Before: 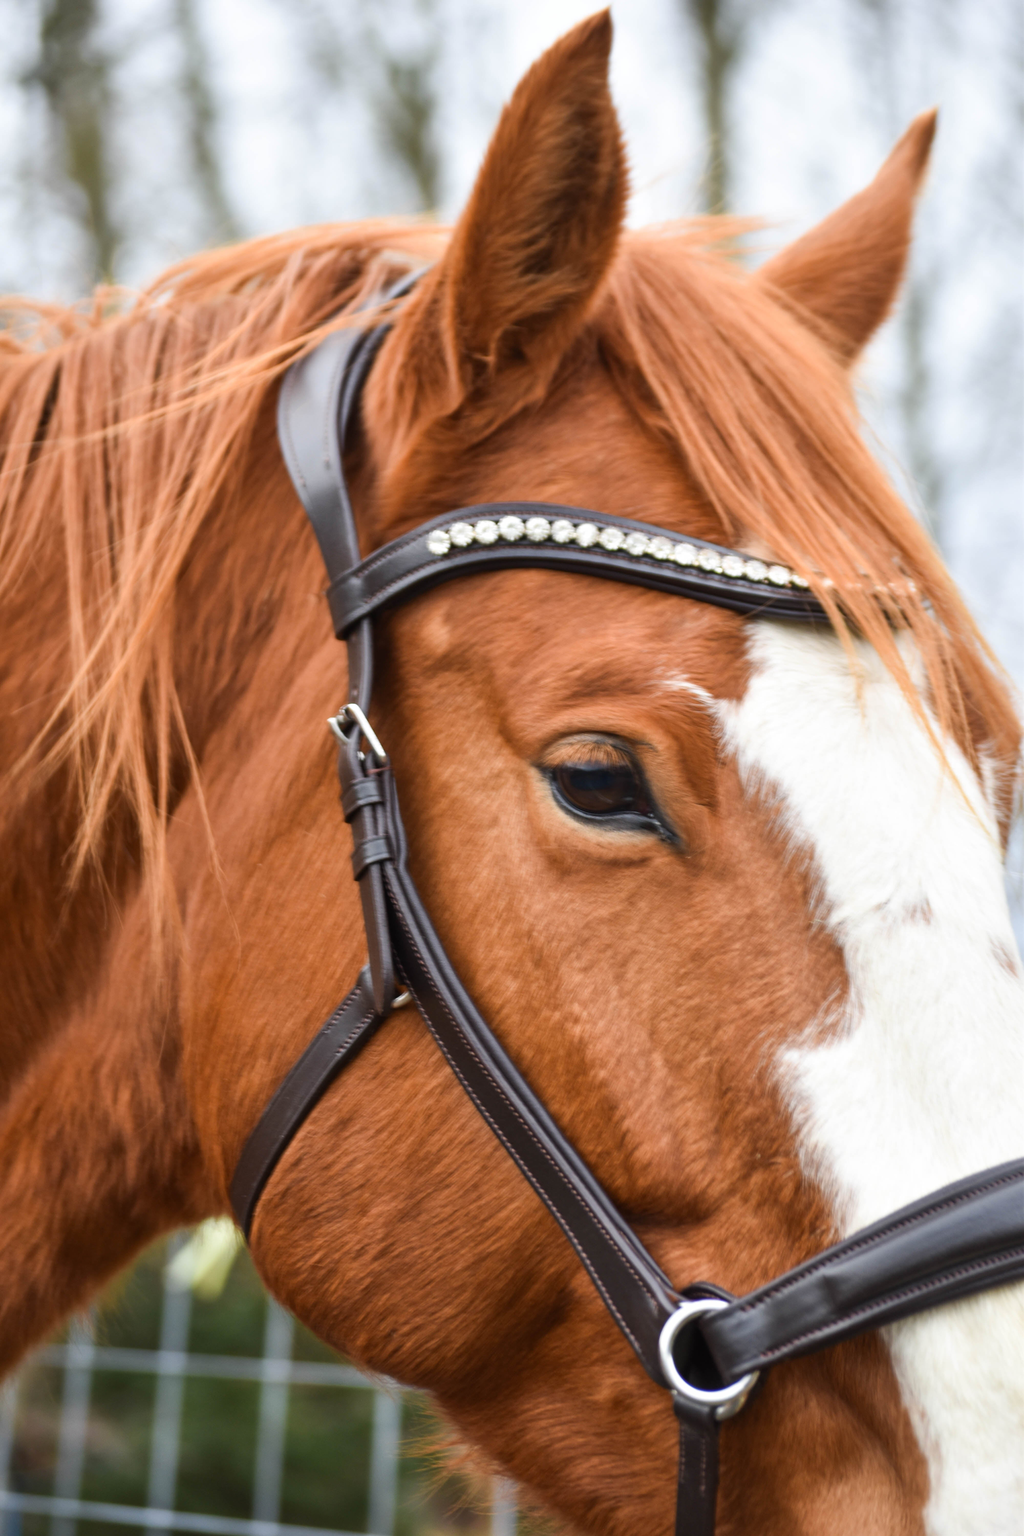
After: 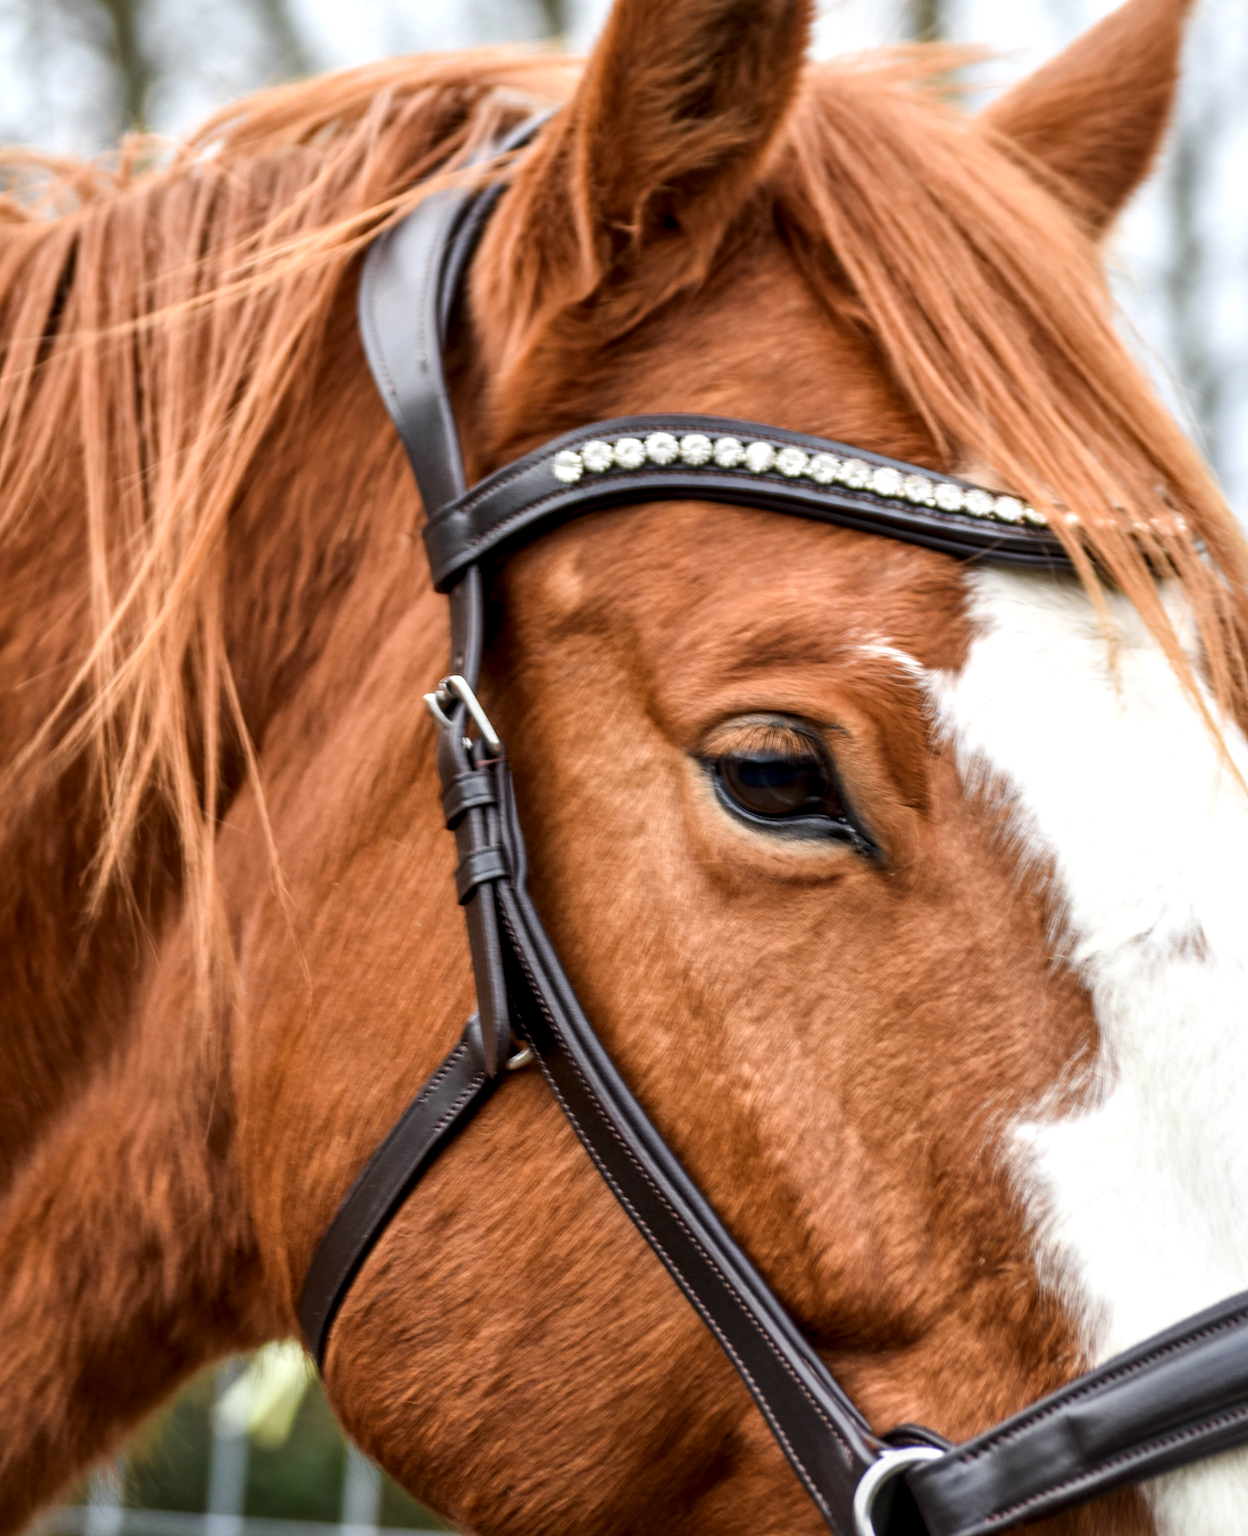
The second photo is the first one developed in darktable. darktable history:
crop and rotate: angle 0.039°, top 11.859%, right 5.742%, bottom 10.847%
local contrast: highlights 25%, detail 150%
